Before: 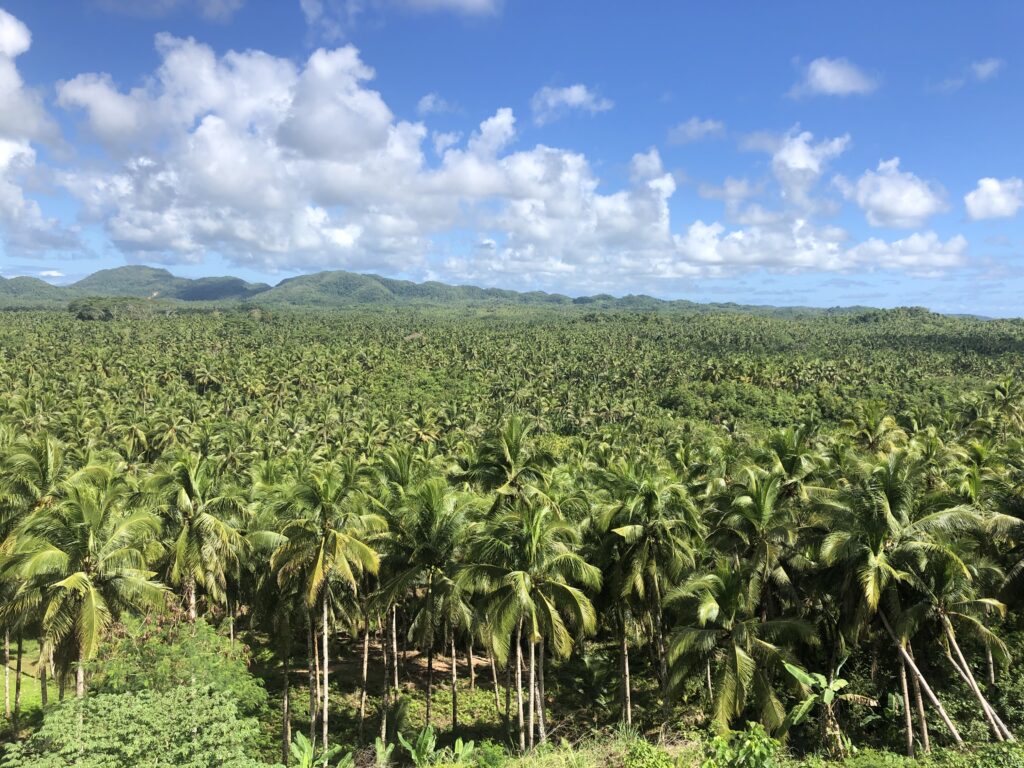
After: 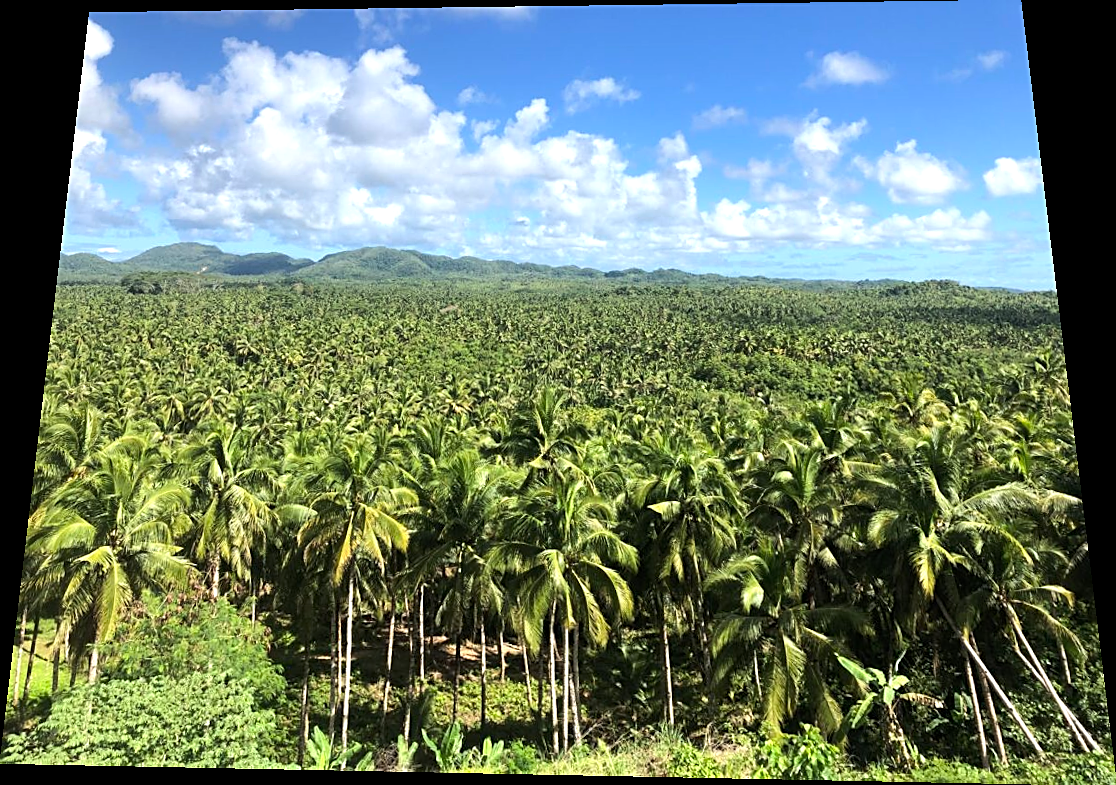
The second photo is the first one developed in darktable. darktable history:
sharpen: on, module defaults
tone equalizer: -8 EV -0.417 EV, -7 EV -0.389 EV, -6 EV -0.333 EV, -5 EV -0.222 EV, -3 EV 0.222 EV, -2 EV 0.333 EV, -1 EV 0.389 EV, +0 EV 0.417 EV, edges refinement/feathering 500, mask exposure compensation -1.57 EV, preserve details no
rotate and perspective: rotation 0.128°, lens shift (vertical) -0.181, lens shift (horizontal) -0.044, shear 0.001, automatic cropping off
